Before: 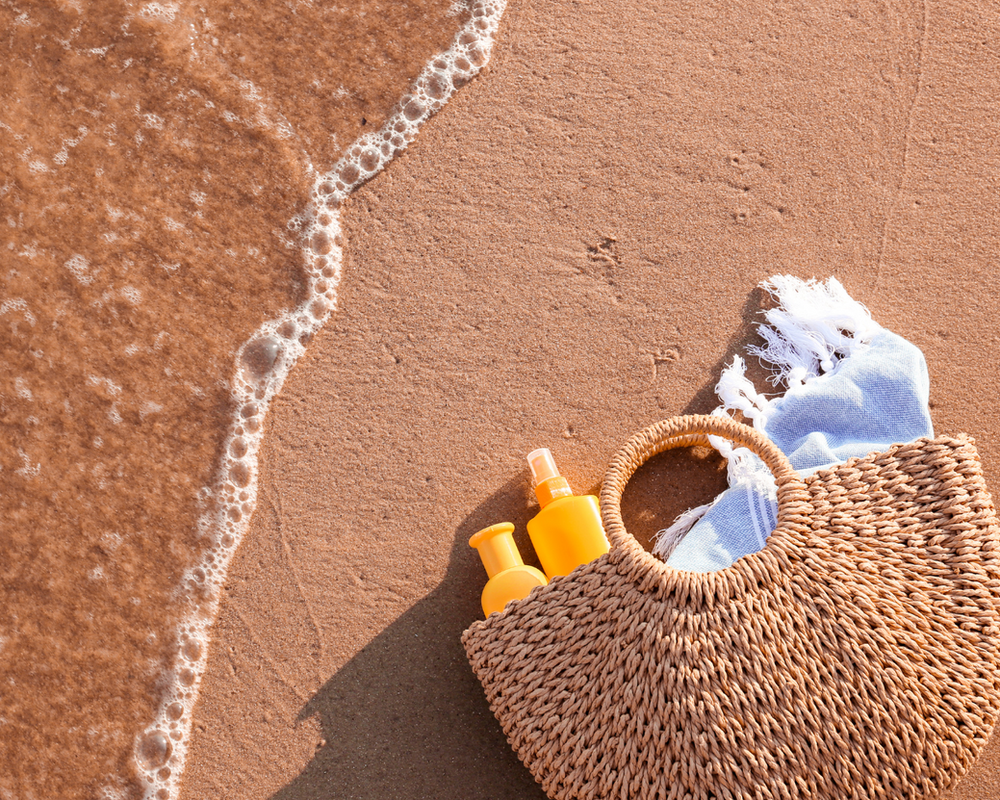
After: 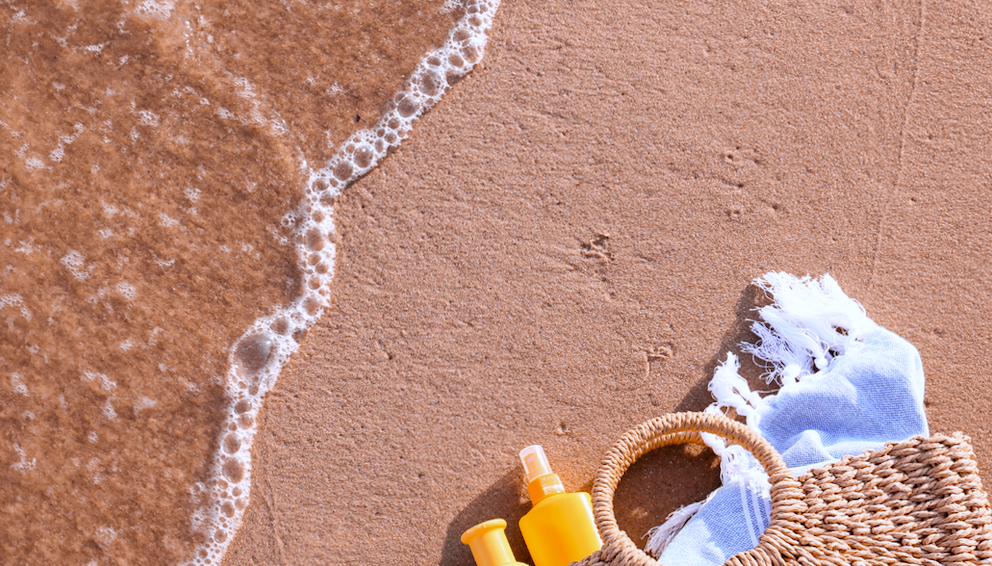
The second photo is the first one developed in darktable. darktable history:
crop: bottom 28.576%
rotate and perspective: rotation 0.192°, lens shift (horizontal) -0.015, crop left 0.005, crop right 0.996, crop top 0.006, crop bottom 0.99
white balance: red 0.967, blue 1.119, emerald 0.756
